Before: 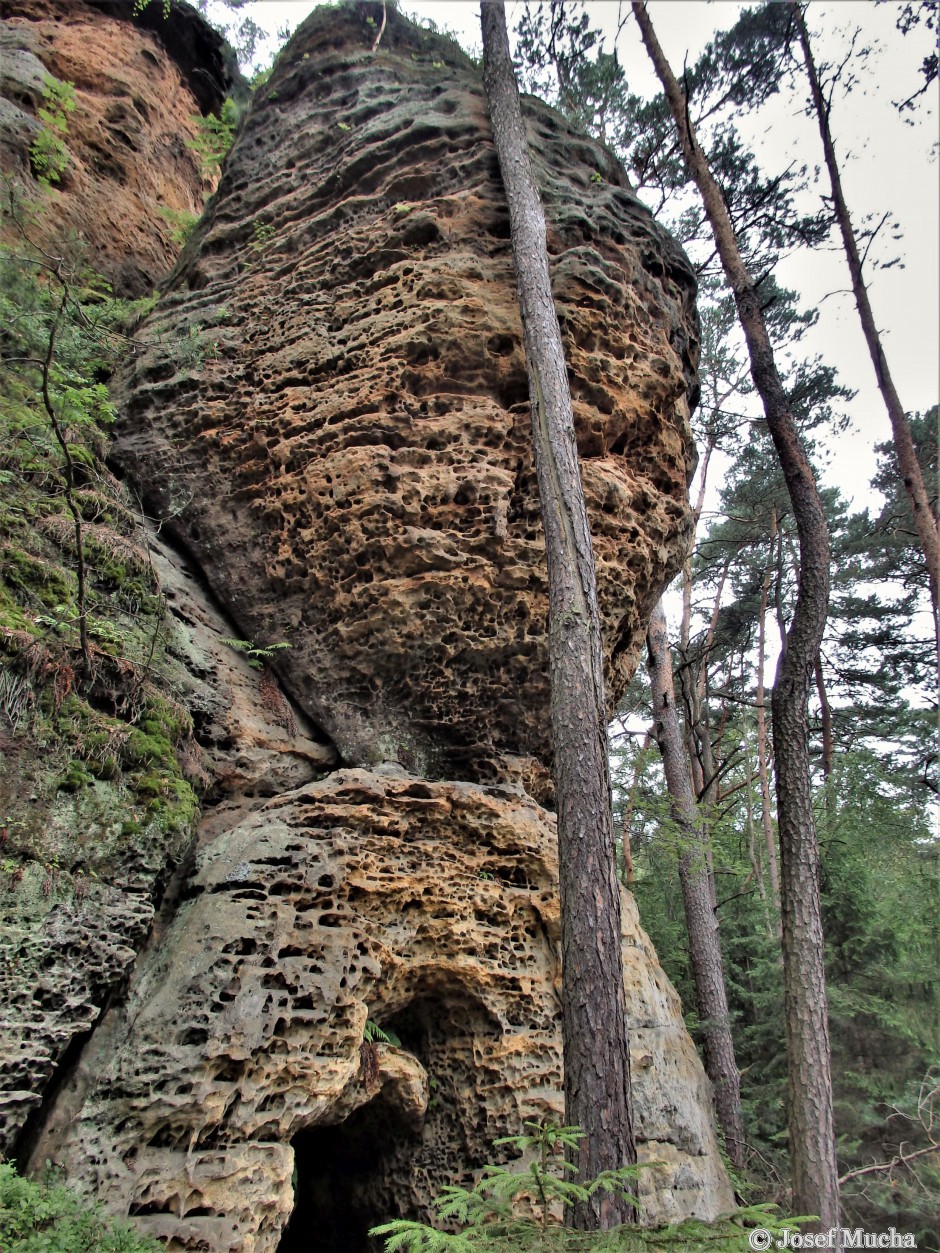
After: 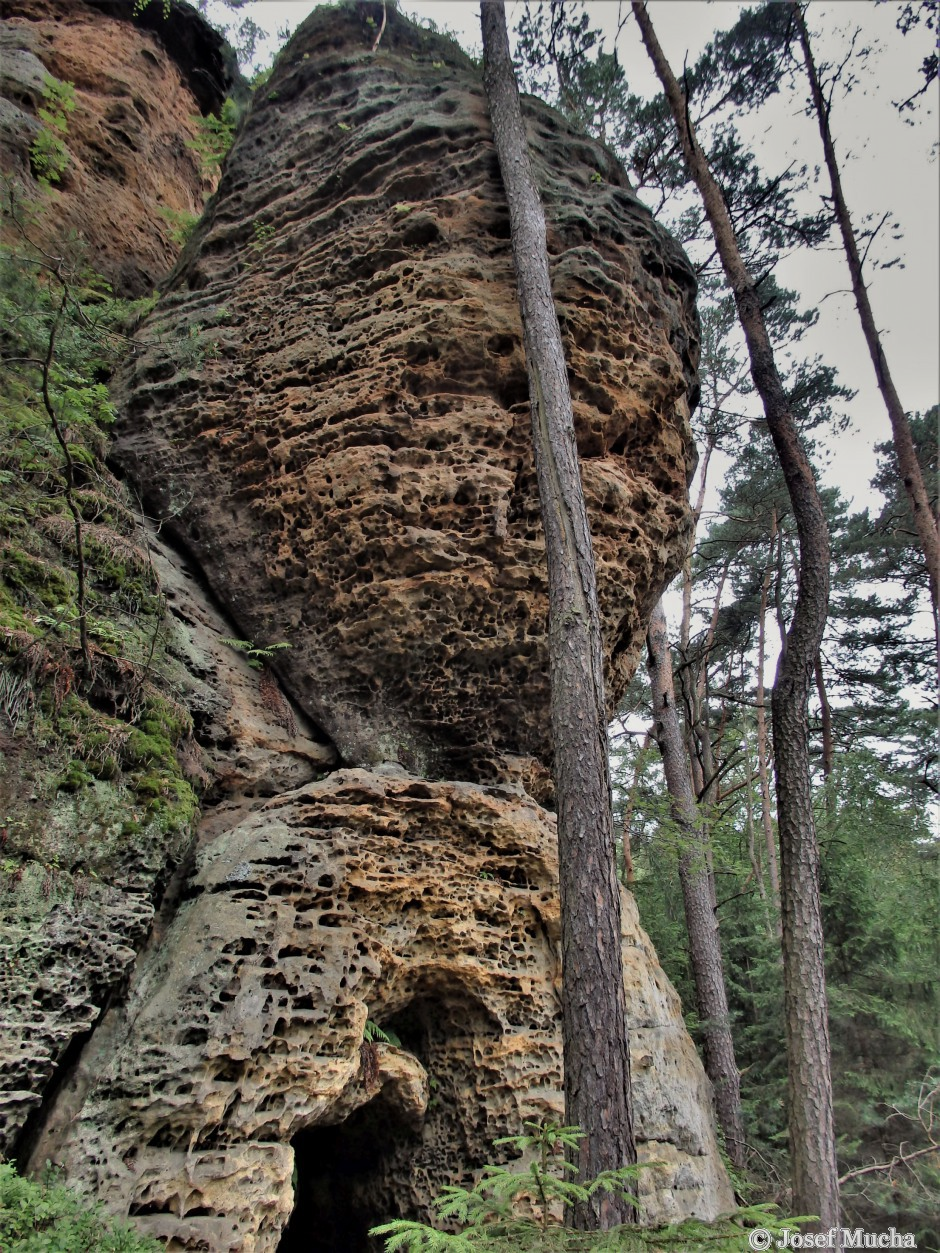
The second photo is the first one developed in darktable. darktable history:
color zones: curves: ch0 [(0.068, 0.464) (0.25, 0.5) (0.48, 0.508) (0.75, 0.536) (0.886, 0.476) (0.967, 0.456)]; ch1 [(0.066, 0.456) (0.25, 0.5) (0.616, 0.508) (0.746, 0.56) (0.934, 0.444)]
graduated density: rotation -0.352°, offset 57.64
